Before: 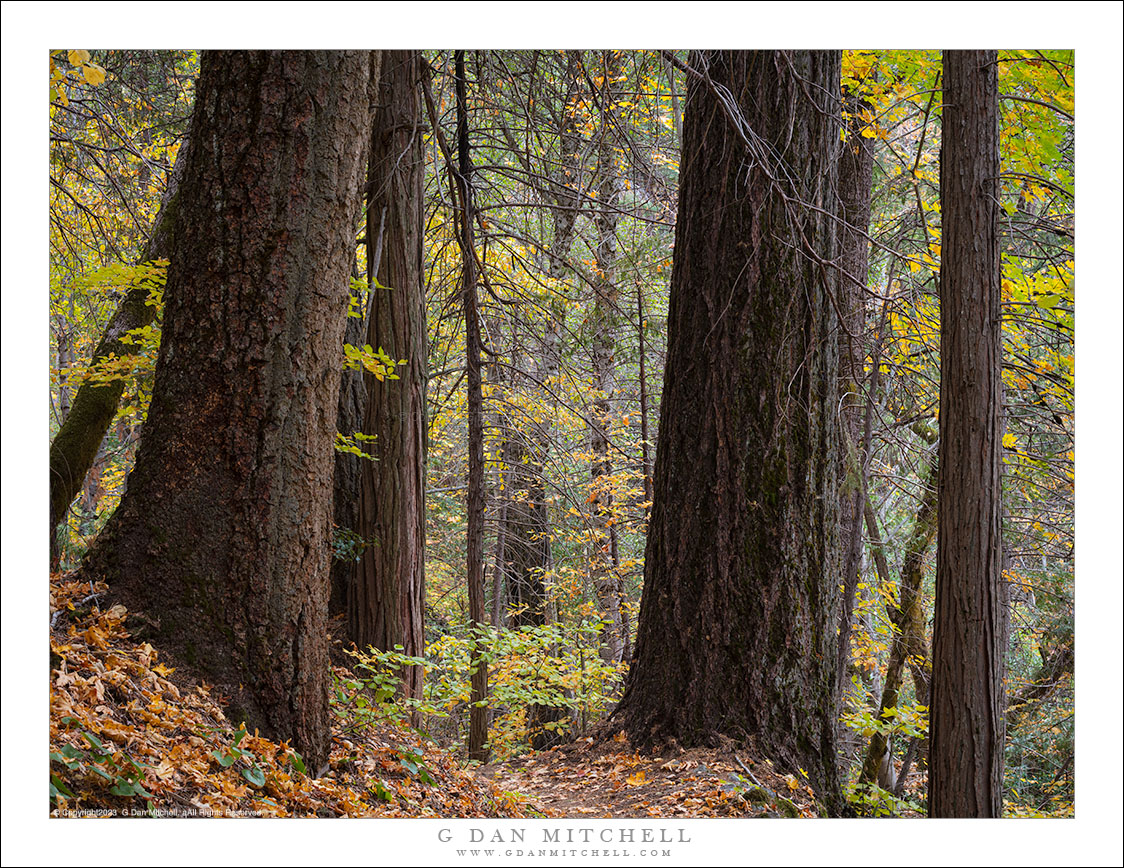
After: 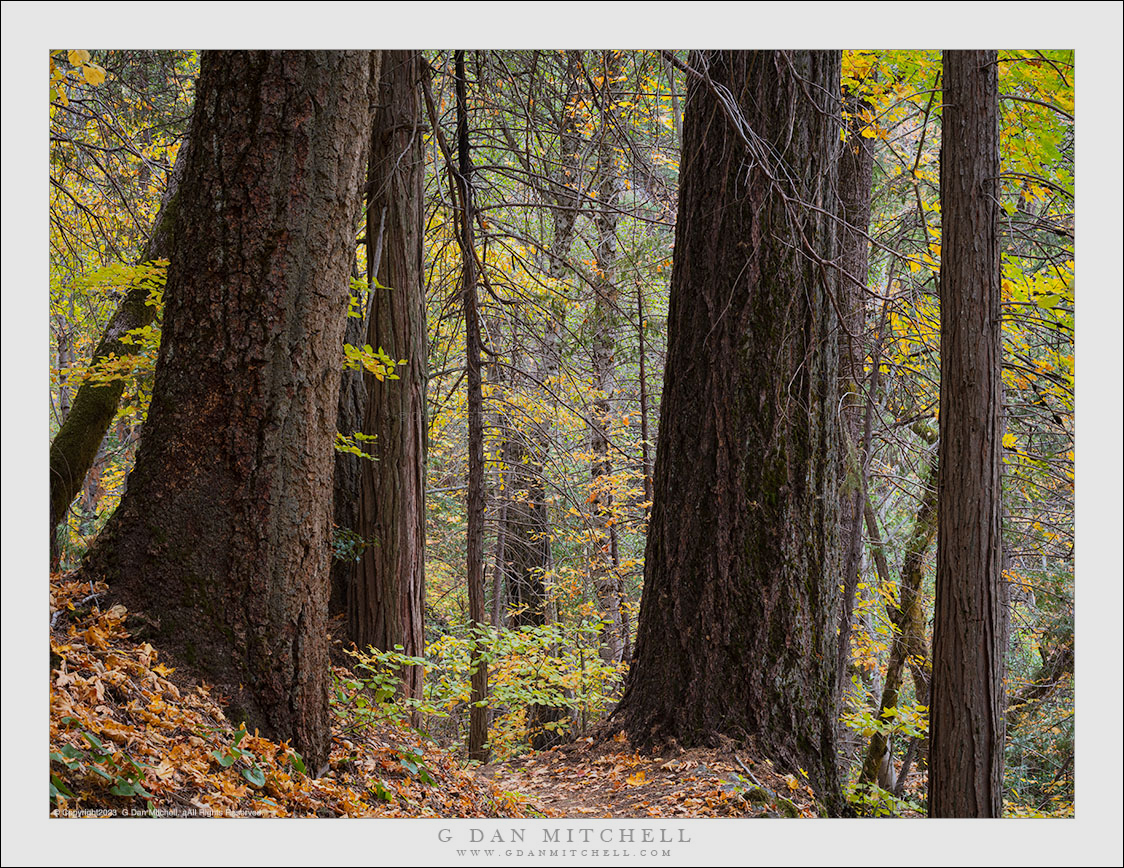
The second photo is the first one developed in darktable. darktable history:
tone equalizer: -8 EV -0.001 EV, -7 EV 0.004 EV, -6 EV -0.028 EV, -5 EV 0.018 EV, -4 EV -0.019 EV, -3 EV 0.017 EV, -2 EV -0.041 EV, -1 EV -0.273 EV, +0 EV -0.588 EV, edges refinement/feathering 500, mask exposure compensation -1.57 EV, preserve details no
